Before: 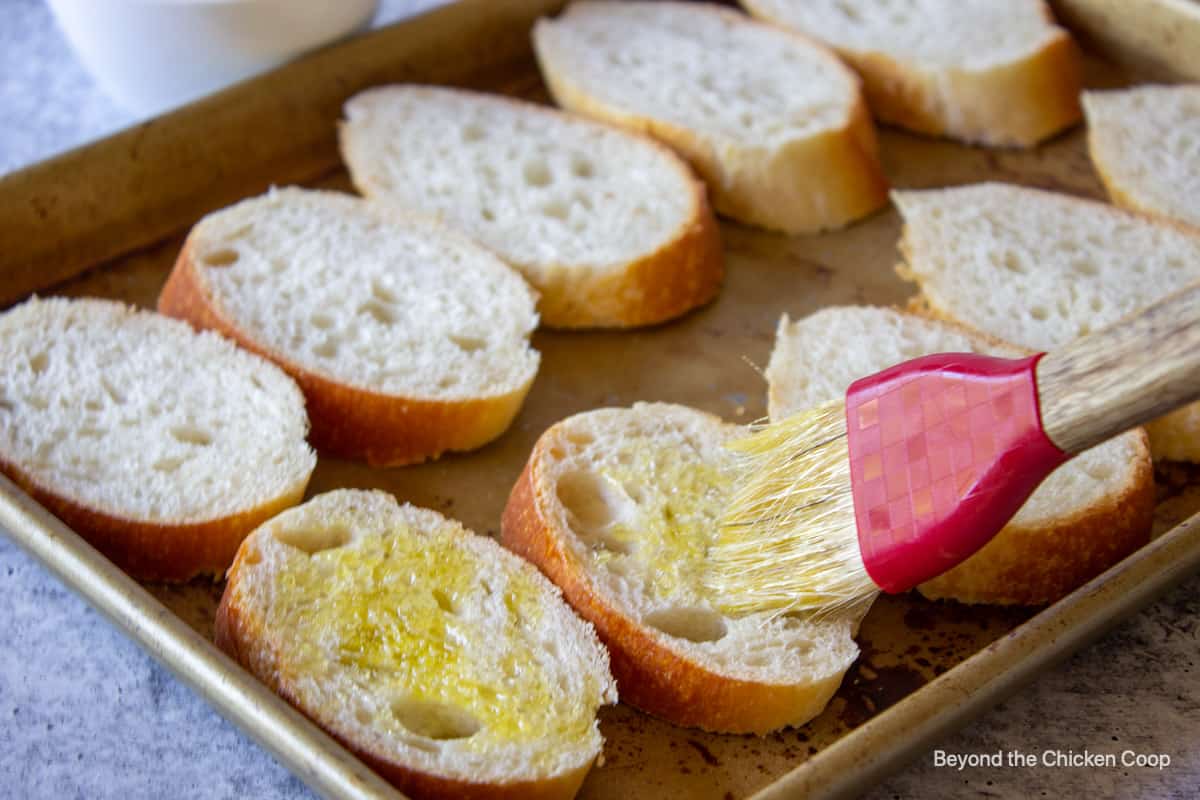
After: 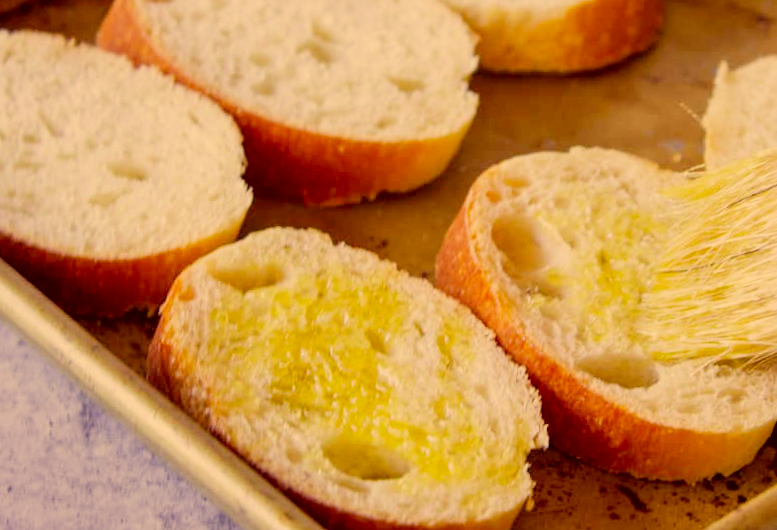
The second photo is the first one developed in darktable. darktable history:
exposure: exposure 0.549 EV, compensate highlight preservation false
color correction: highlights a* 9.9, highlights b* 39.02, shadows a* 14.38, shadows b* 3.61
filmic rgb: black relative exposure -7.08 EV, white relative exposure 5.39 EV, hardness 3.02
crop and rotate: angle -1.24°, left 3.882%, top 31.504%, right 29.253%
